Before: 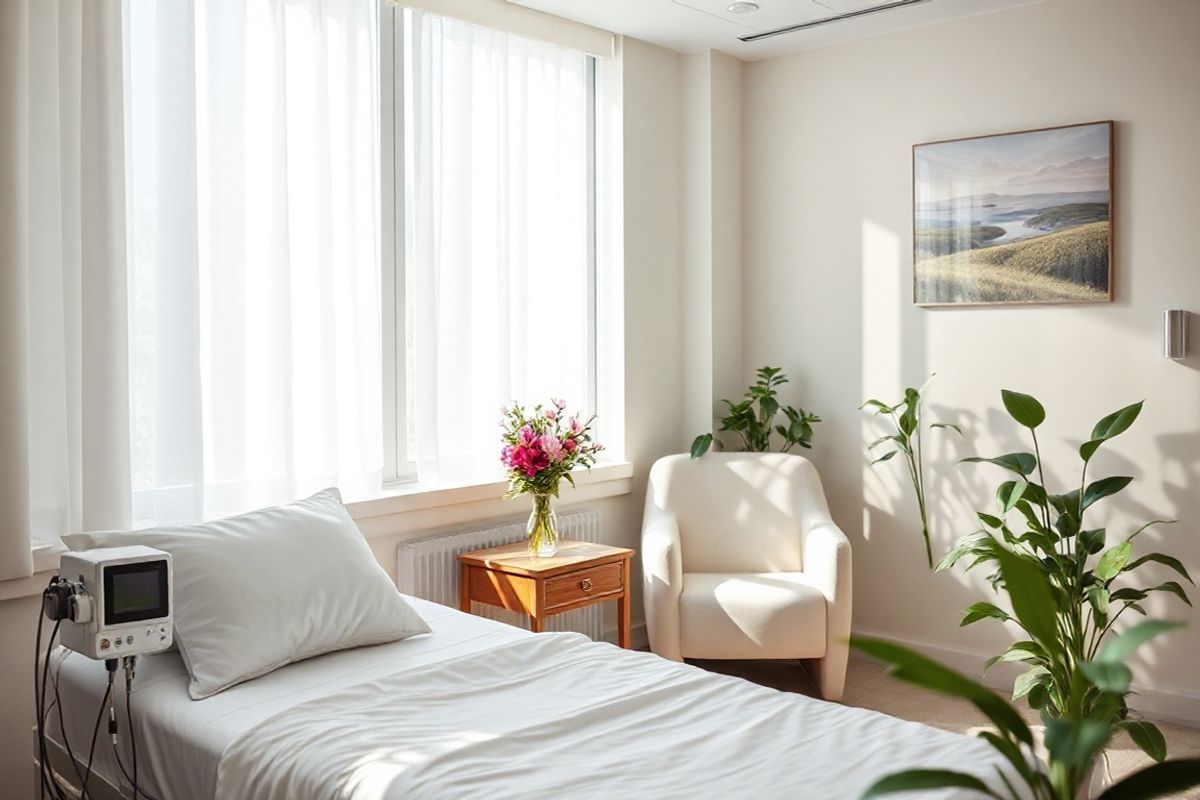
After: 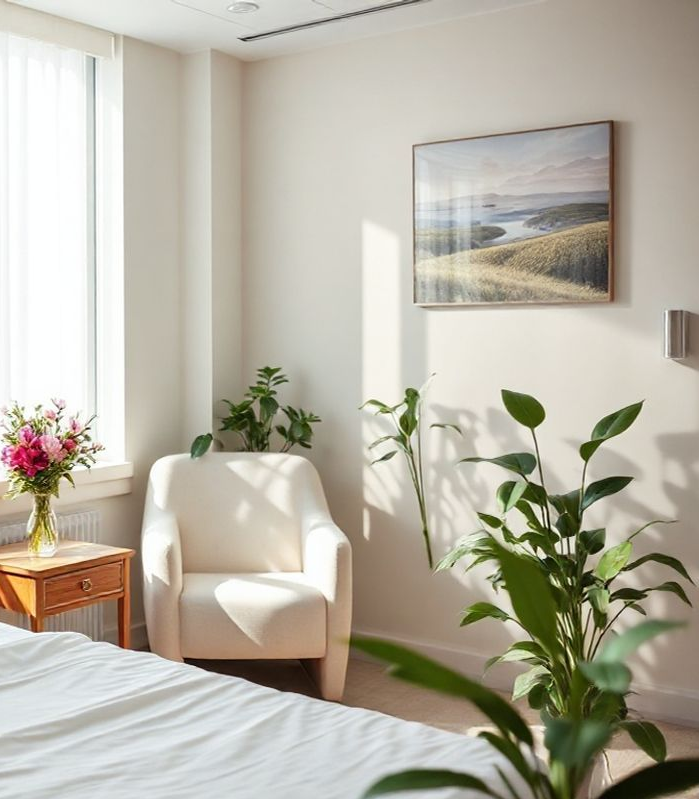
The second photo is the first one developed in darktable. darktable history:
crop: left 41.673%
color correction: highlights a* -0.3, highlights b* -0.118
